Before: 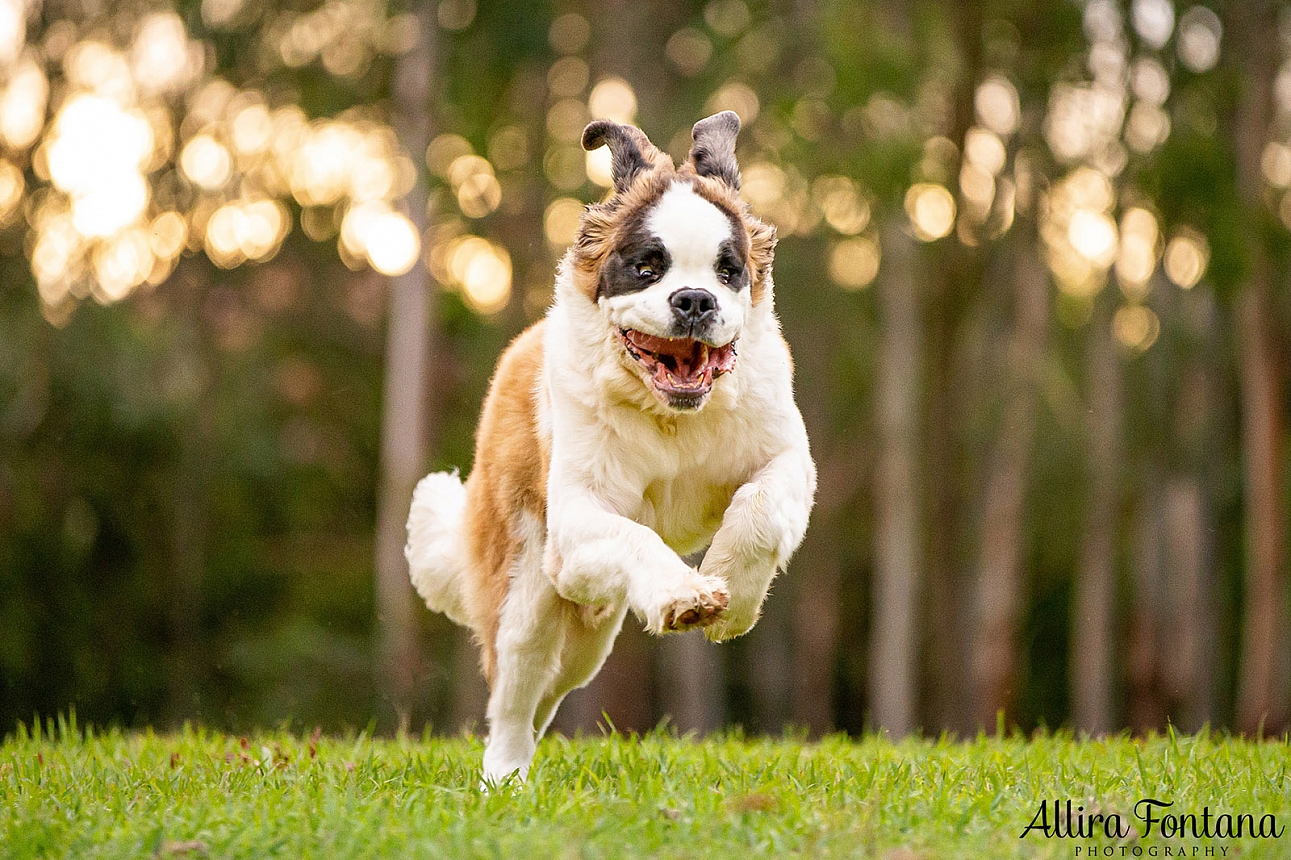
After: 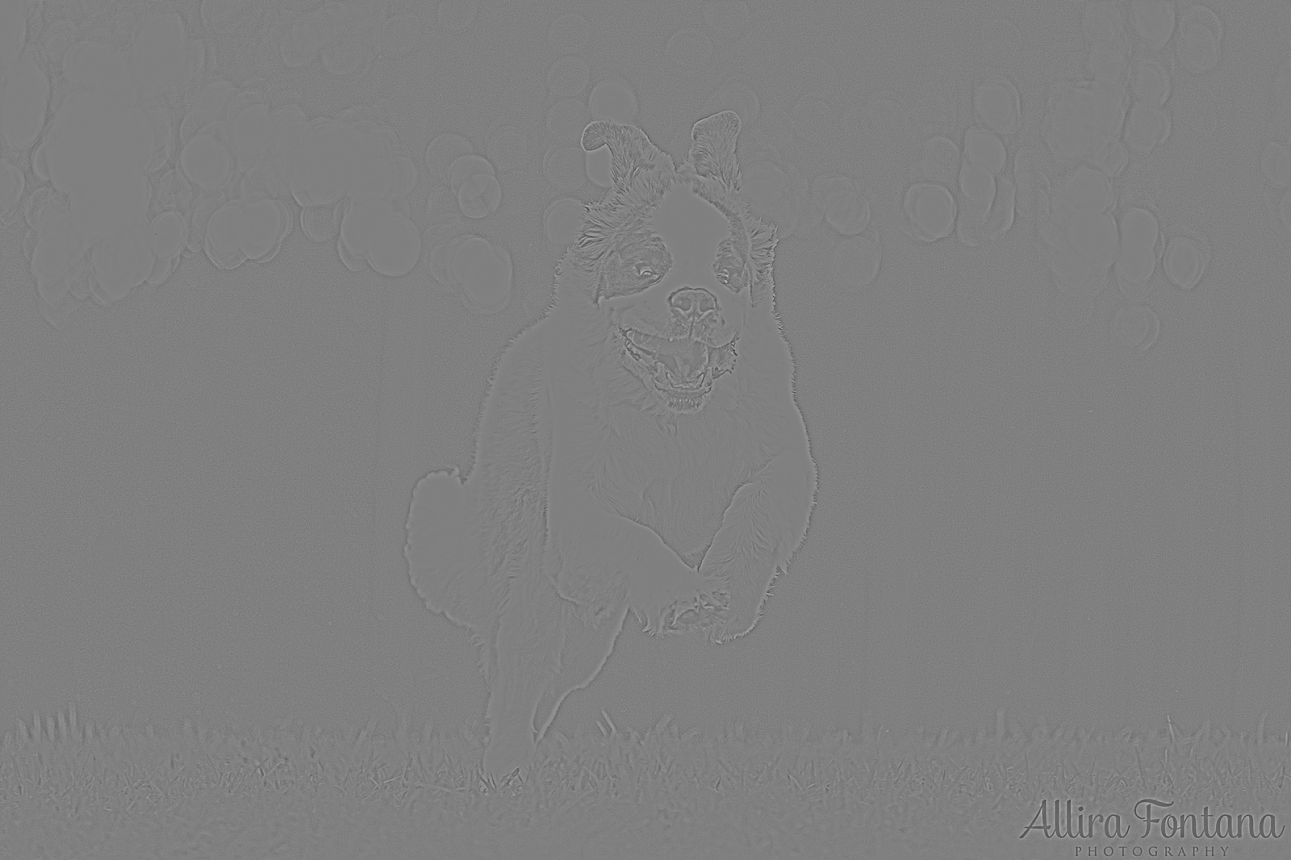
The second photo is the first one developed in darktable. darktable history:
color calibration: illuminant as shot in camera, x 0.358, y 0.373, temperature 4628.91 K
levels: levels [0, 0.478, 1]
highpass: sharpness 9.84%, contrast boost 9.94%
velvia: strength 32%, mid-tones bias 0.2
